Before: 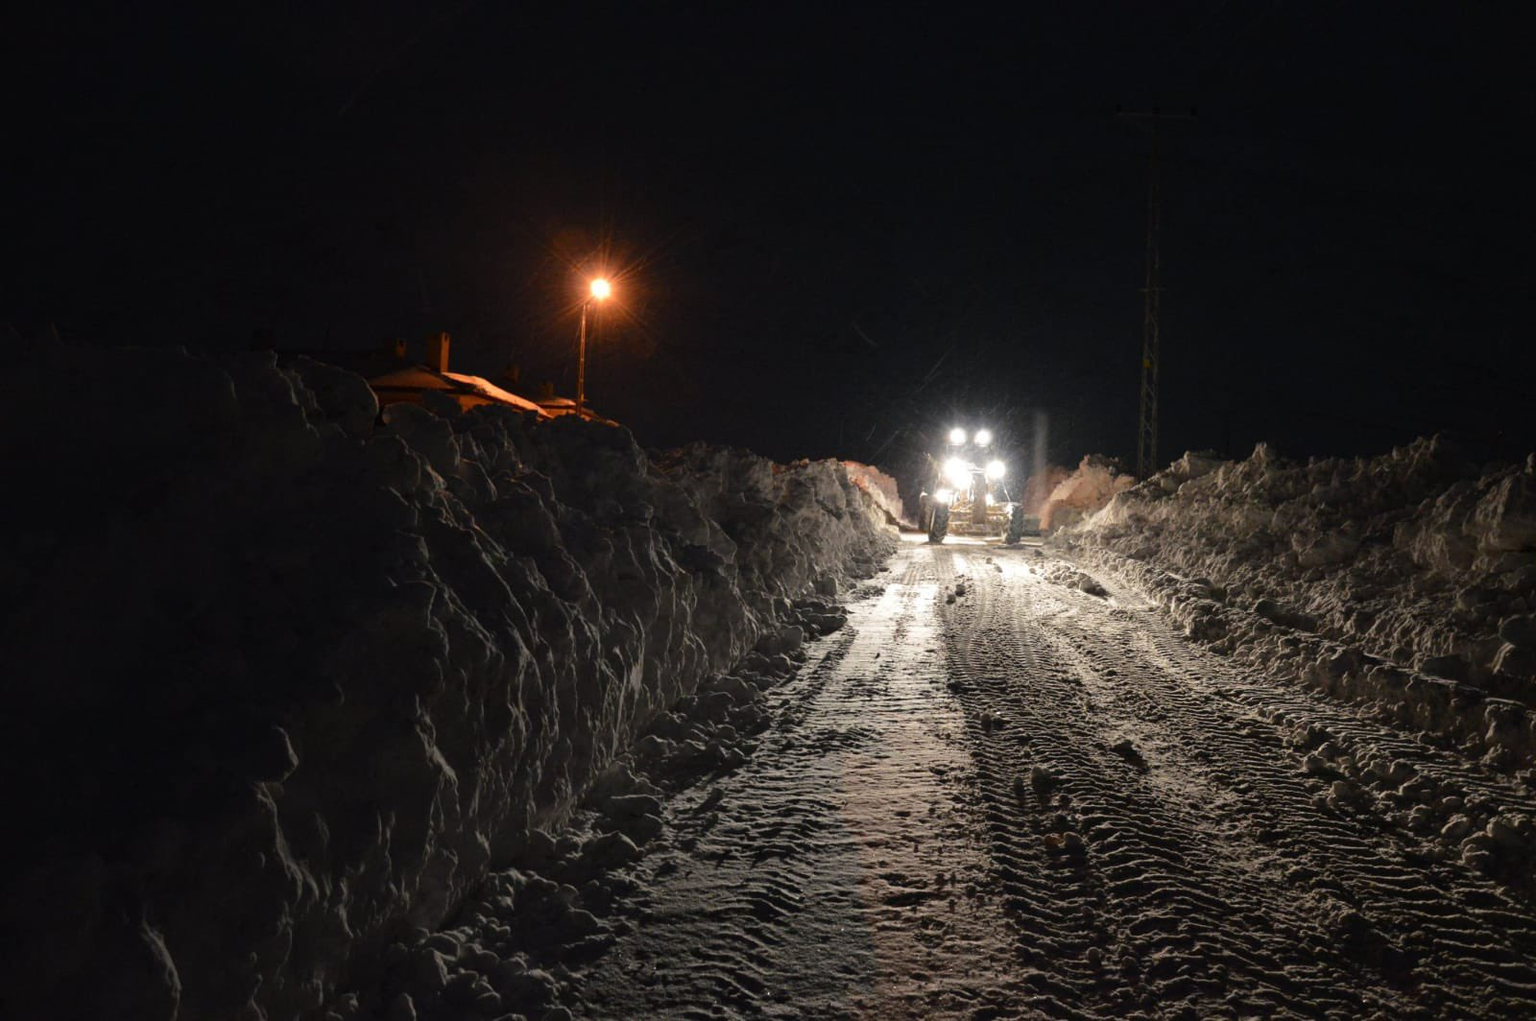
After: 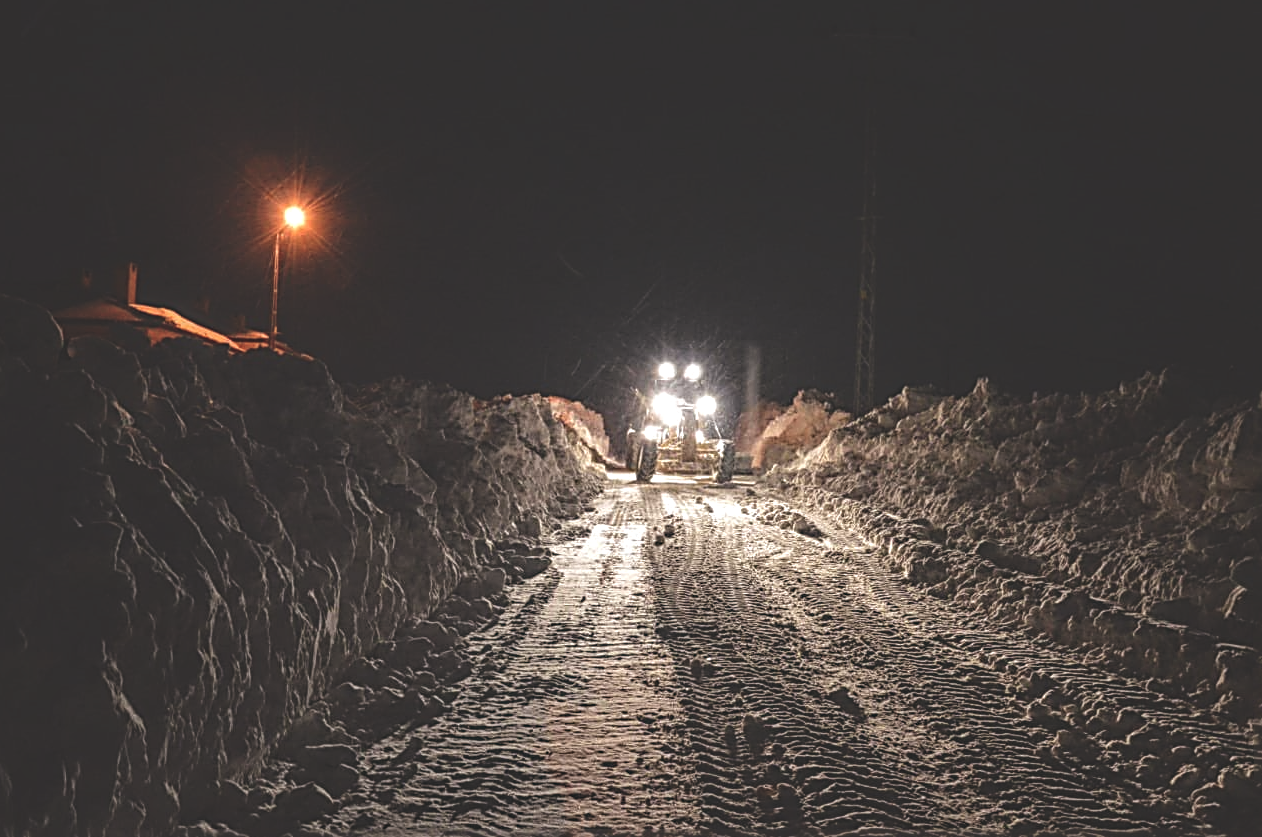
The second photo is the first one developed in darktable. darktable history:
local contrast: highlights 0%, shadows 0%, detail 133%
exposure: black level correction -0.03, compensate highlight preservation false
sharpen: radius 3.025, amount 0.757
haze removal: compatibility mode true, adaptive false
crop and rotate: left 20.74%, top 7.912%, right 0.375%, bottom 13.378%
color balance: lift [0.998, 0.998, 1.001, 1.002], gamma [0.995, 1.025, 0.992, 0.975], gain [0.995, 1.02, 0.997, 0.98]
tone equalizer: on, module defaults
